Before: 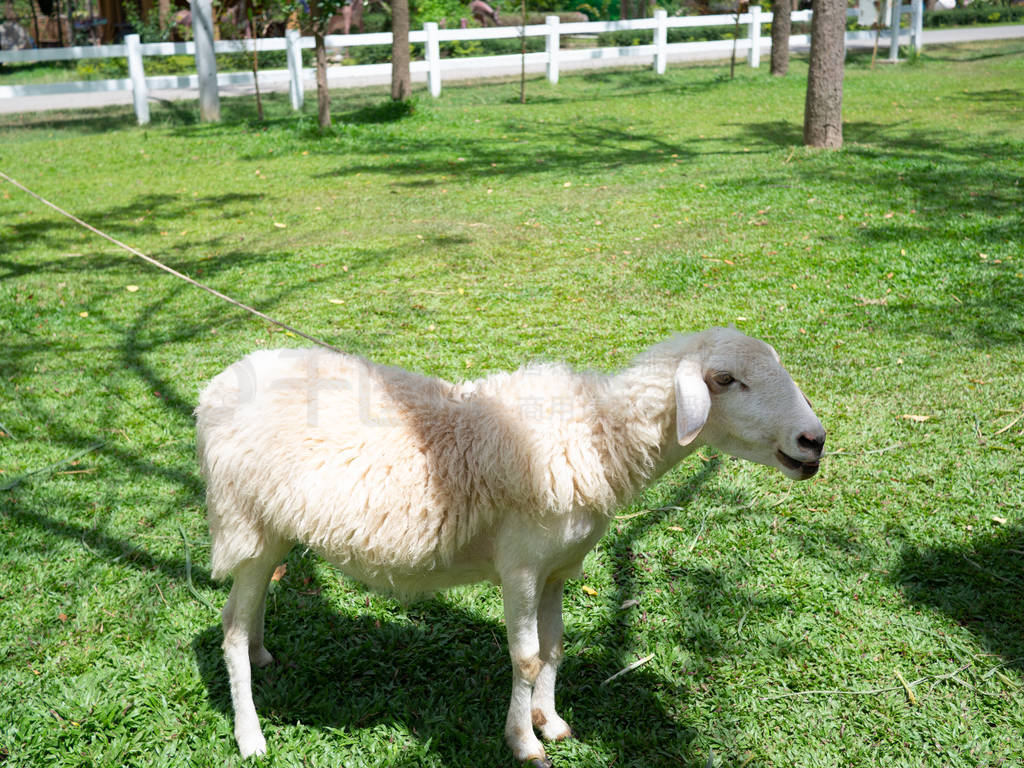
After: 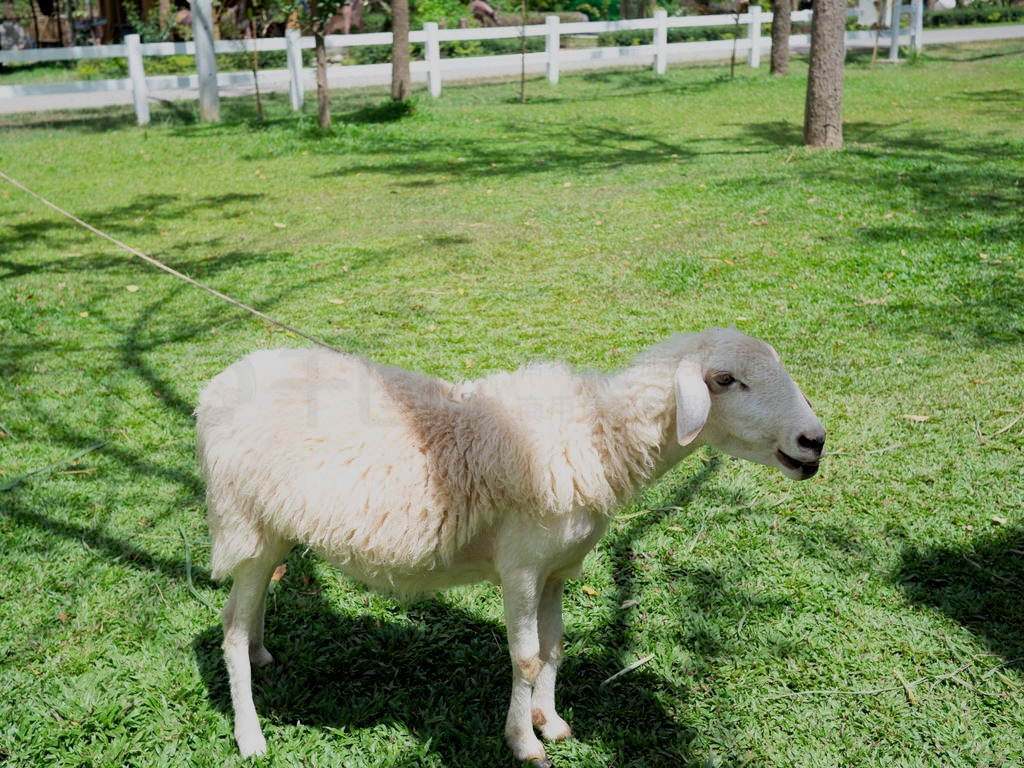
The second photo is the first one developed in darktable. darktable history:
filmic rgb: black relative exposure -7.65 EV, white relative exposure 4.56 EV, threshold 5.99 EV, hardness 3.61, enable highlight reconstruction true
tone equalizer: luminance estimator HSV value / RGB max
